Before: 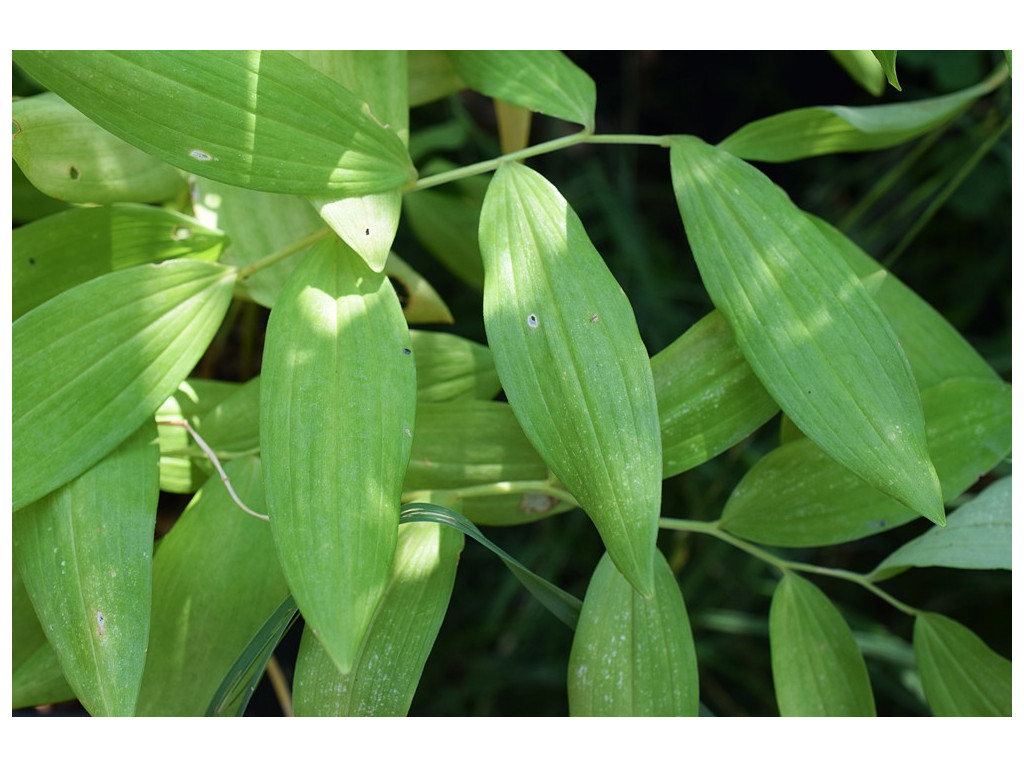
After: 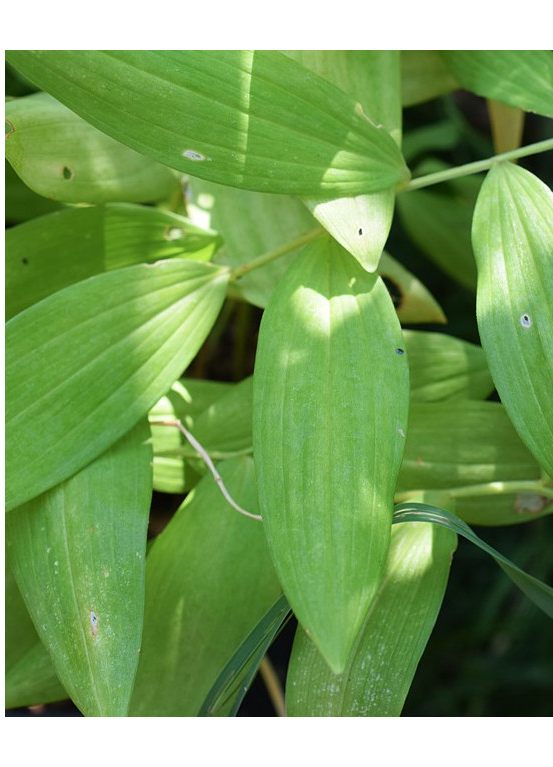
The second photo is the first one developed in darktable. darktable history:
crop: left 0.761%, right 45.187%, bottom 0.08%
